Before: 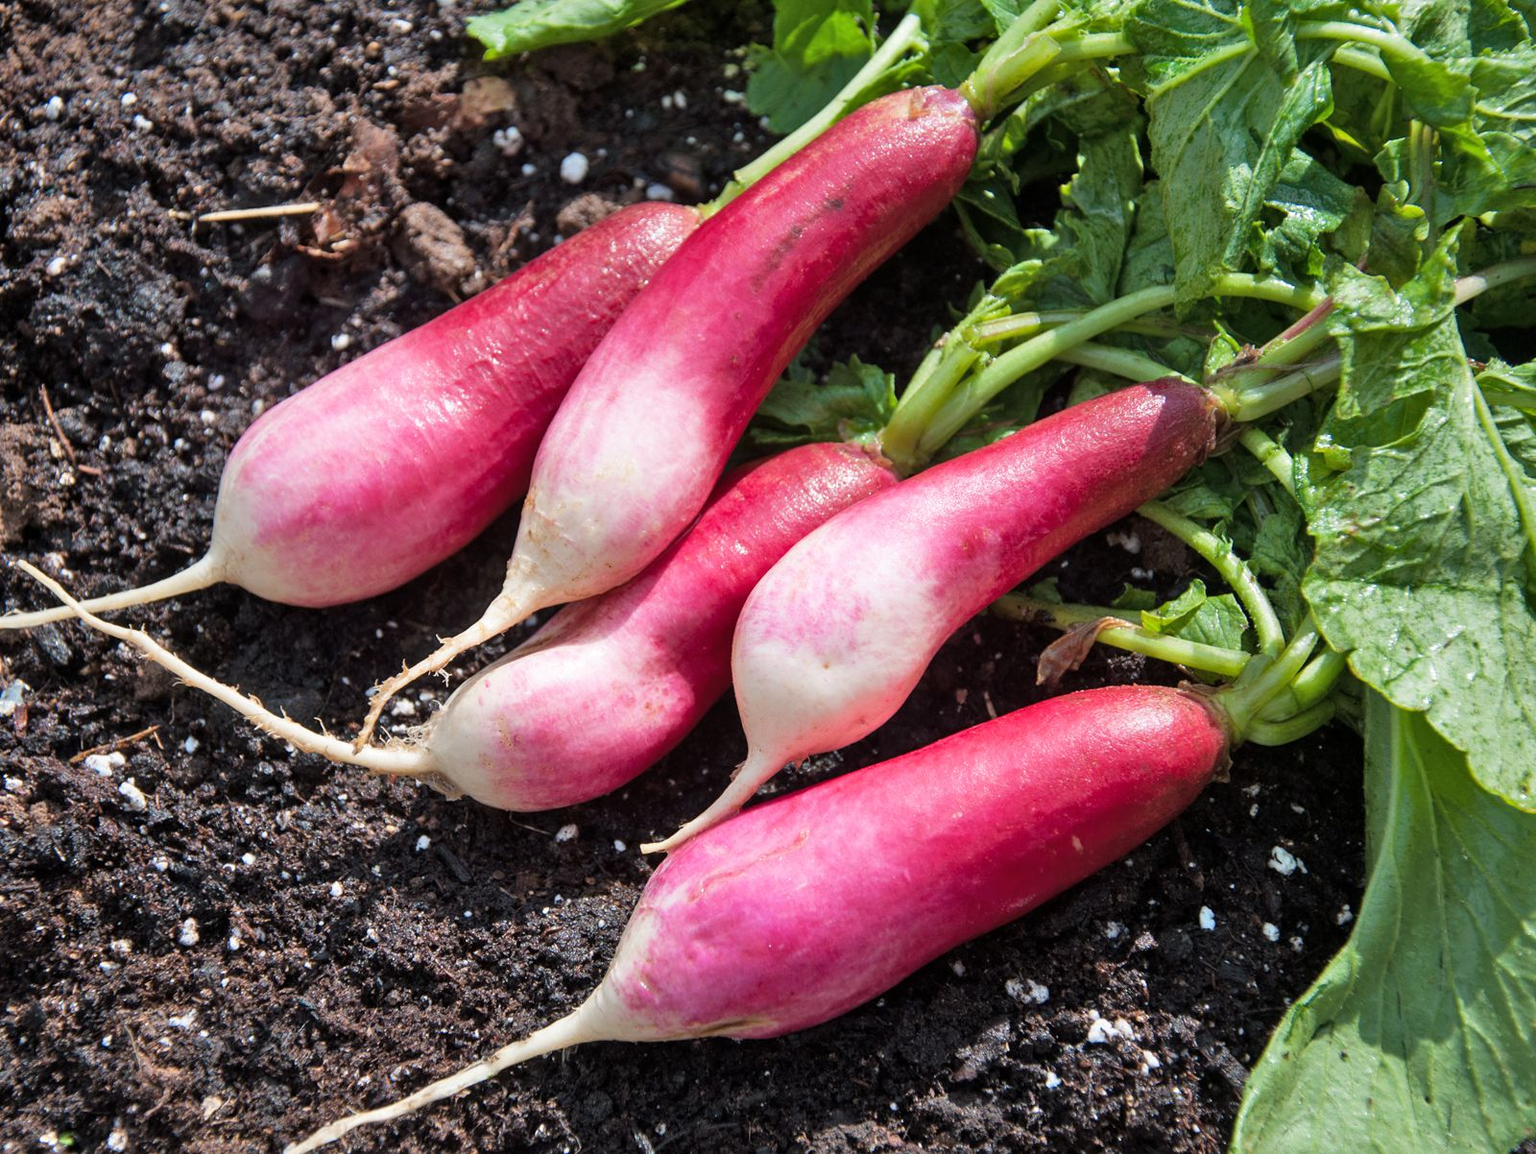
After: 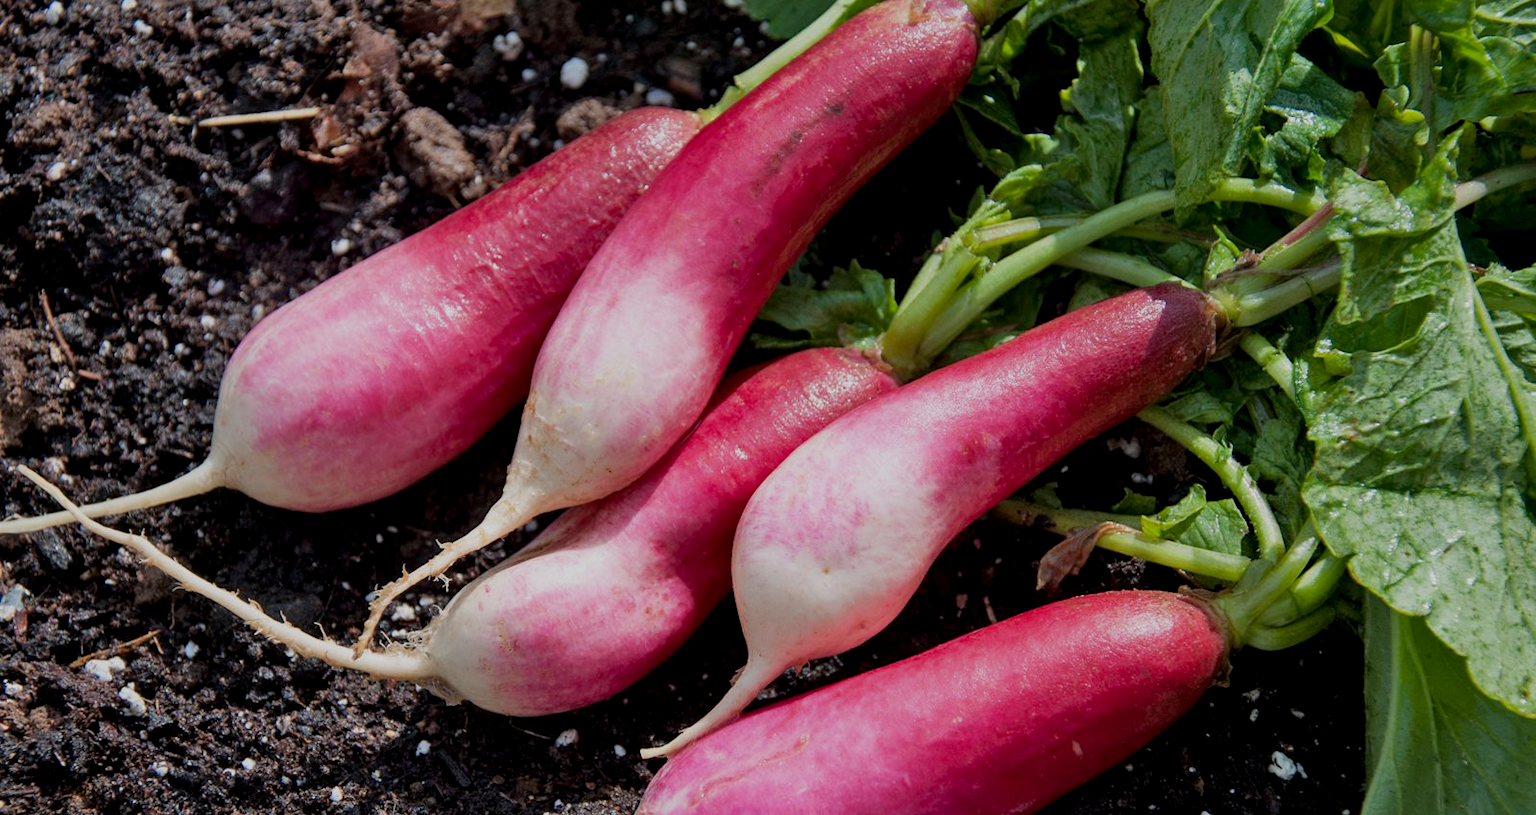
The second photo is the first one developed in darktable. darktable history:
exposure: black level correction 0.009, exposure -0.637 EV, compensate highlight preservation false
crop and rotate: top 8.293%, bottom 20.996%
